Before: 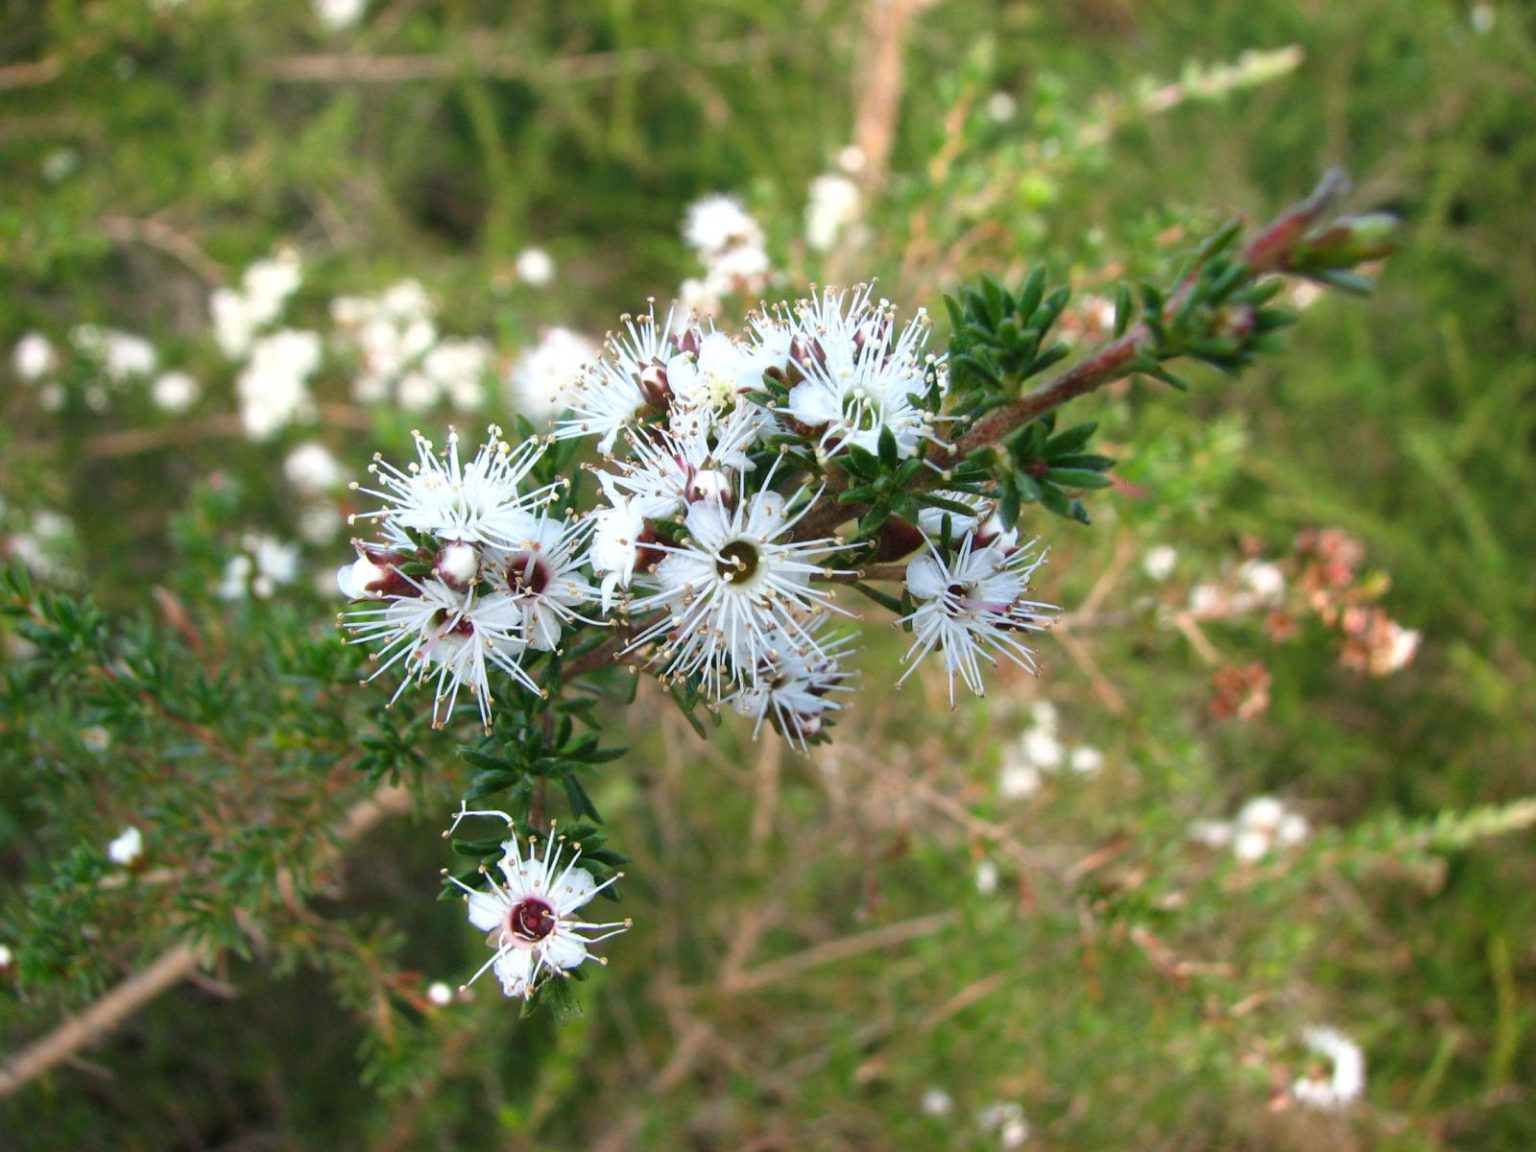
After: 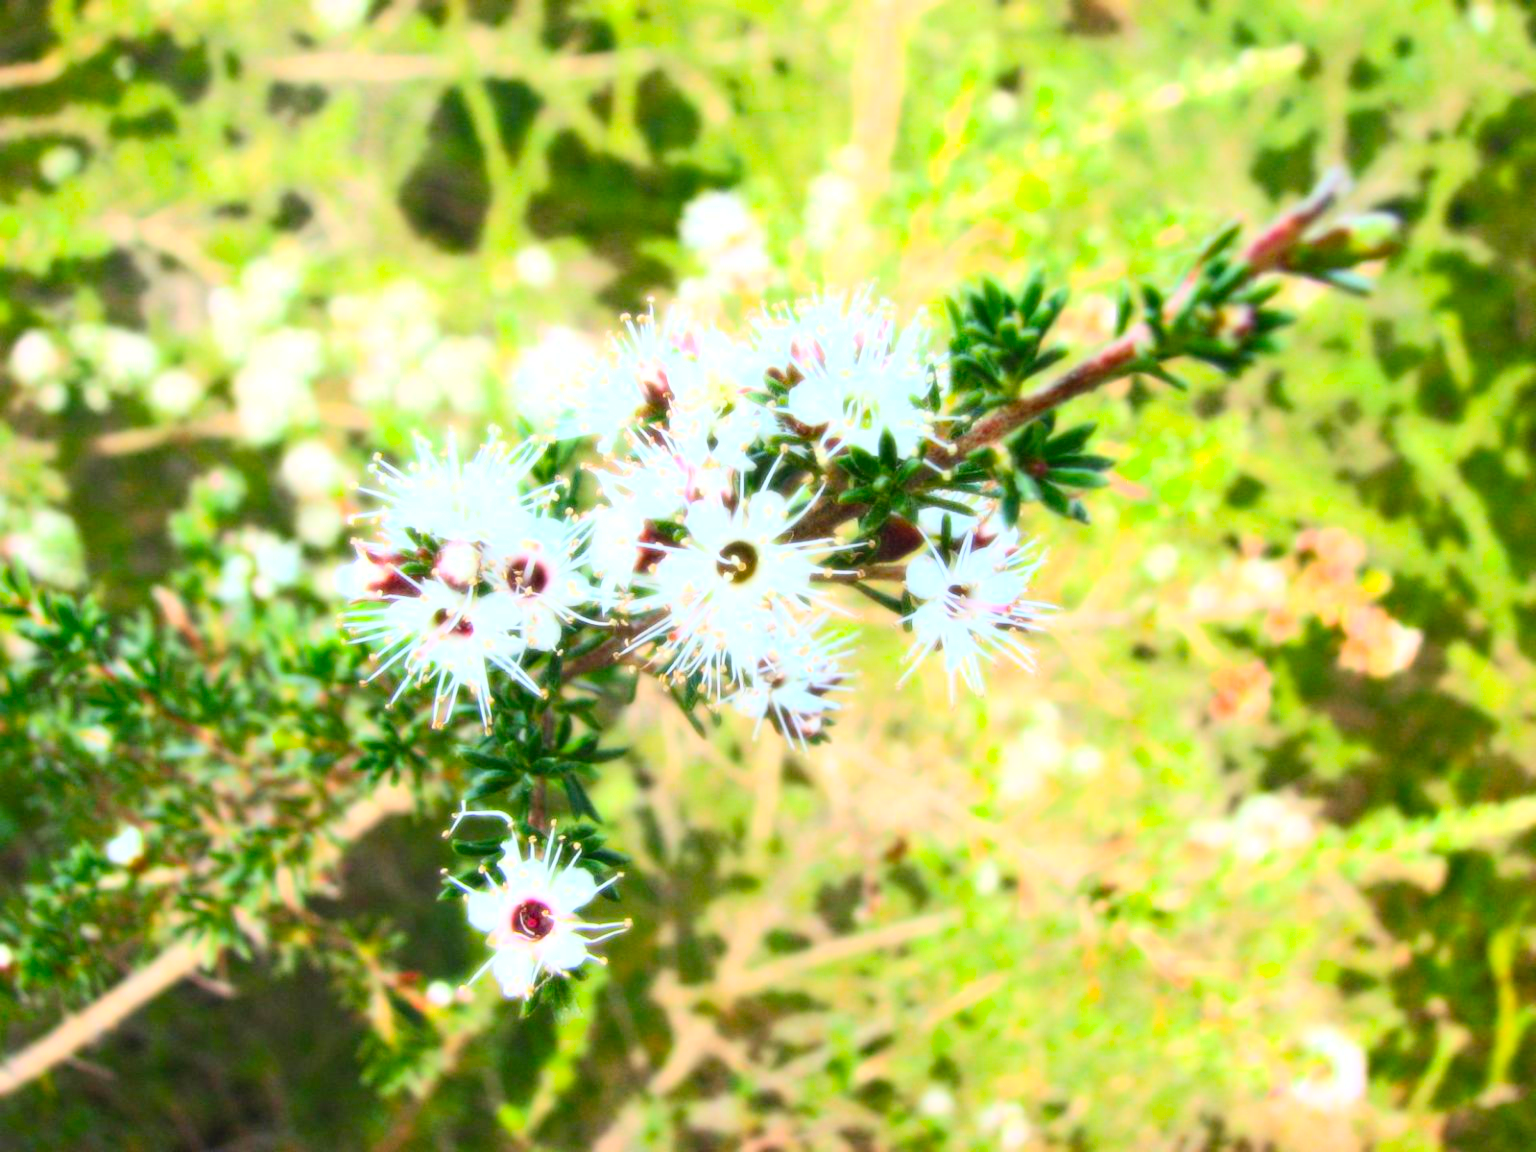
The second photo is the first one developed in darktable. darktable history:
contrast brightness saturation: contrast 0.24, brightness 0.26, saturation 0.39
color balance: output saturation 120%
bloom: size 0%, threshold 54.82%, strength 8.31%
